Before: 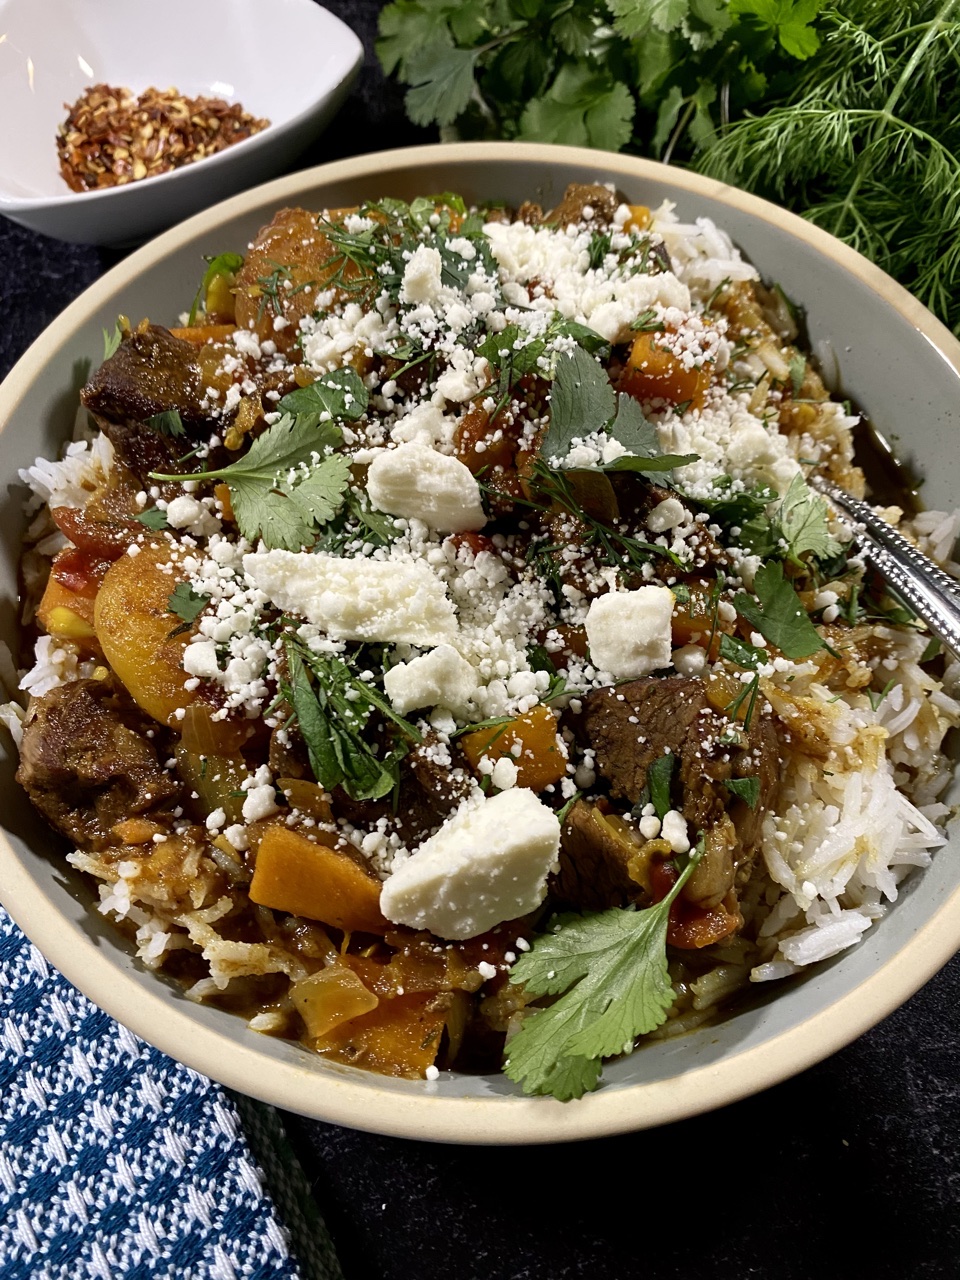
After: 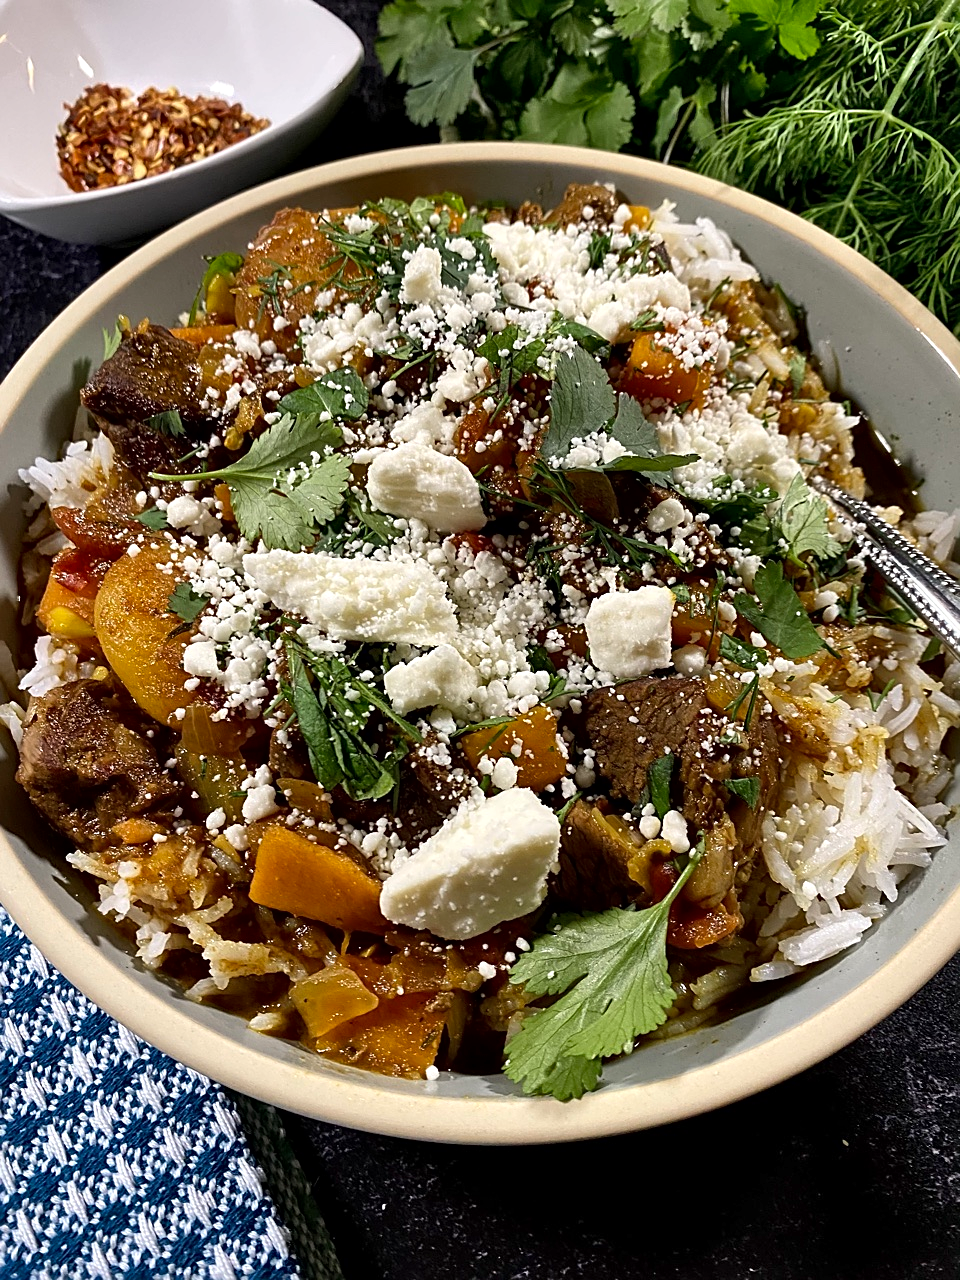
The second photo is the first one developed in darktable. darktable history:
shadows and highlights: shadows 52.7, soften with gaussian
local contrast: mode bilateral grid, contrast 29, coarseness 25, midtone range 0.2
color correction: highlights b* 0.031
sharpen: on, module defaults
